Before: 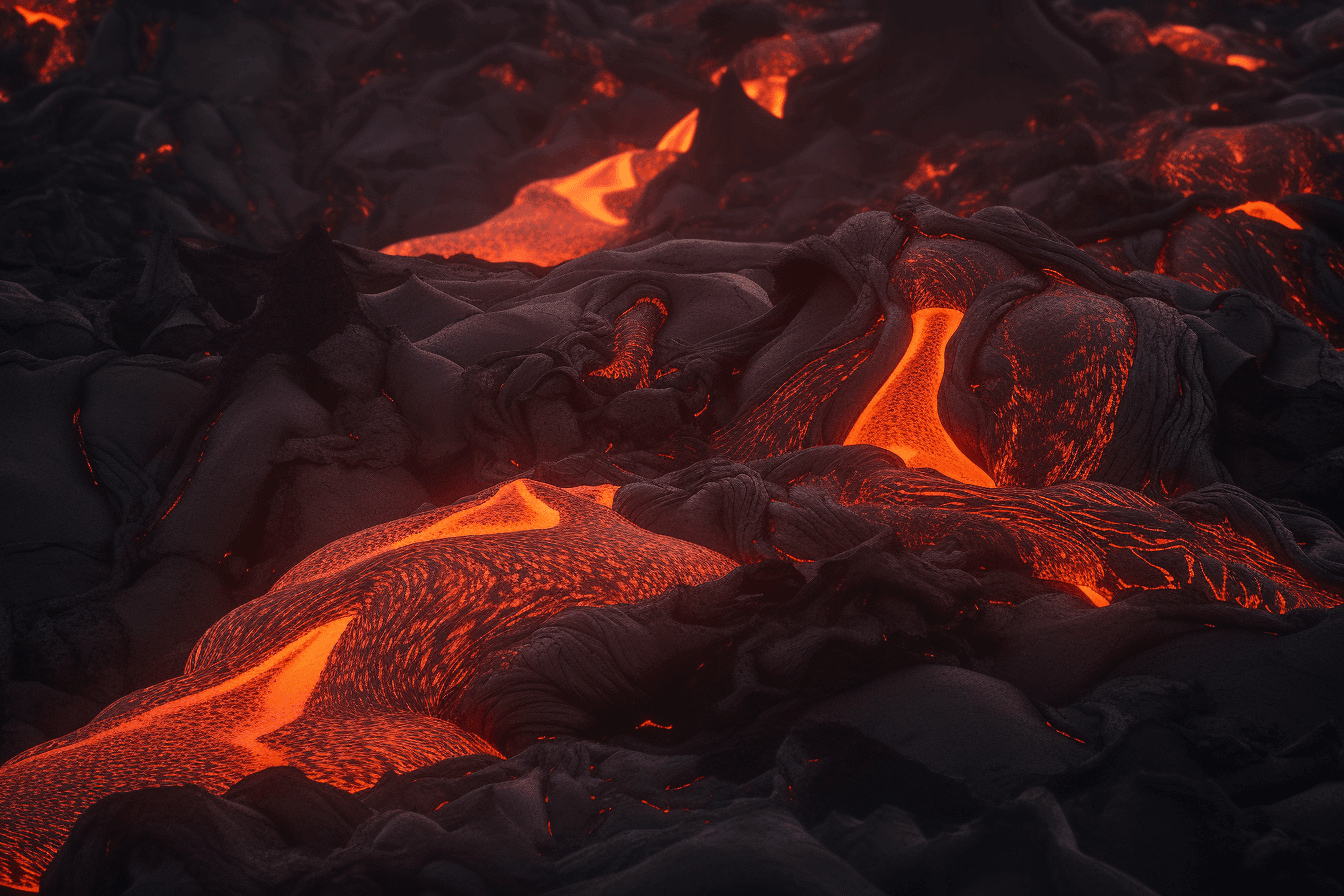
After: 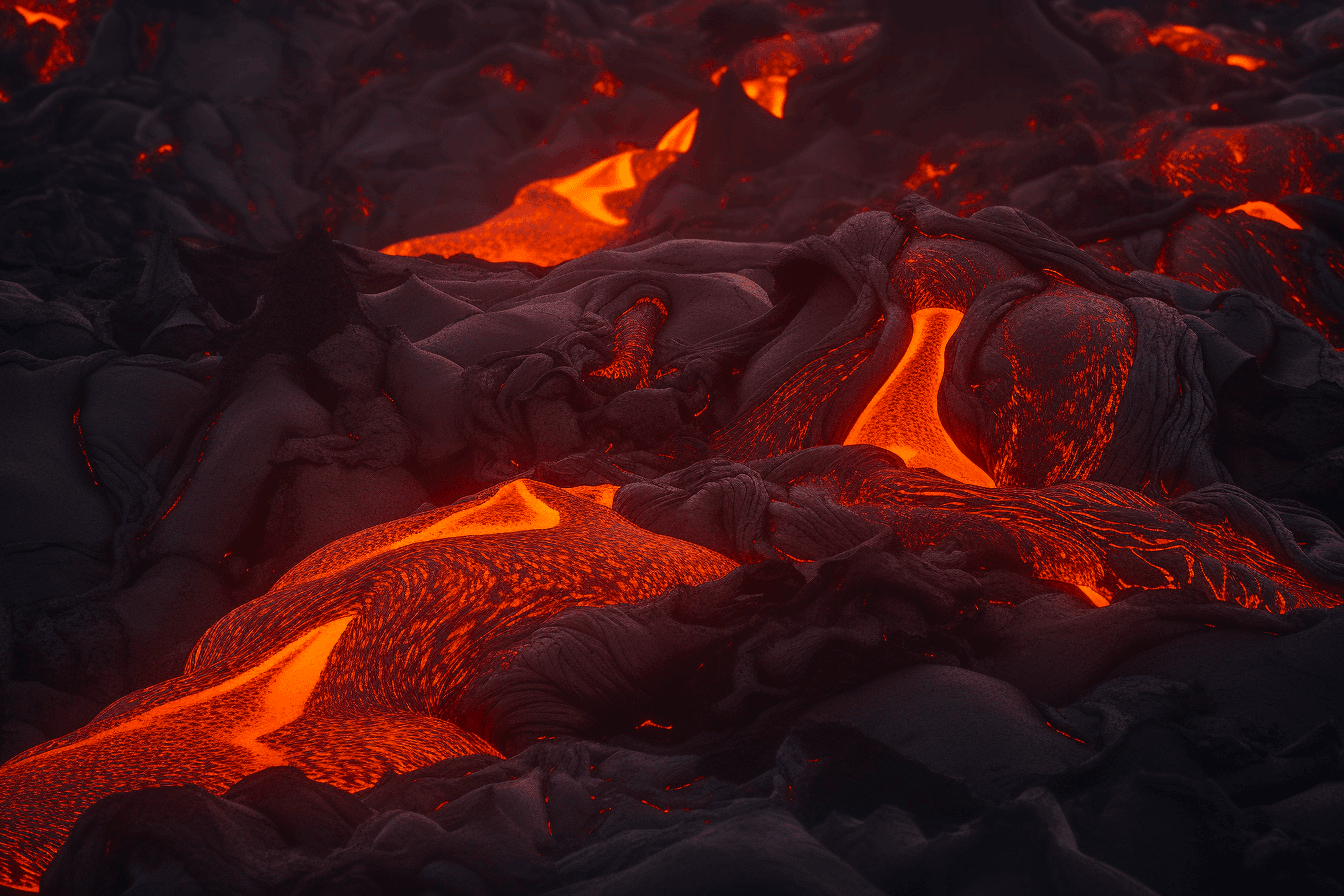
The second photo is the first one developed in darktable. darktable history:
color balance rgb: perceptual saturation grading › global saturation 19.922%, global vibrance 44.778%
